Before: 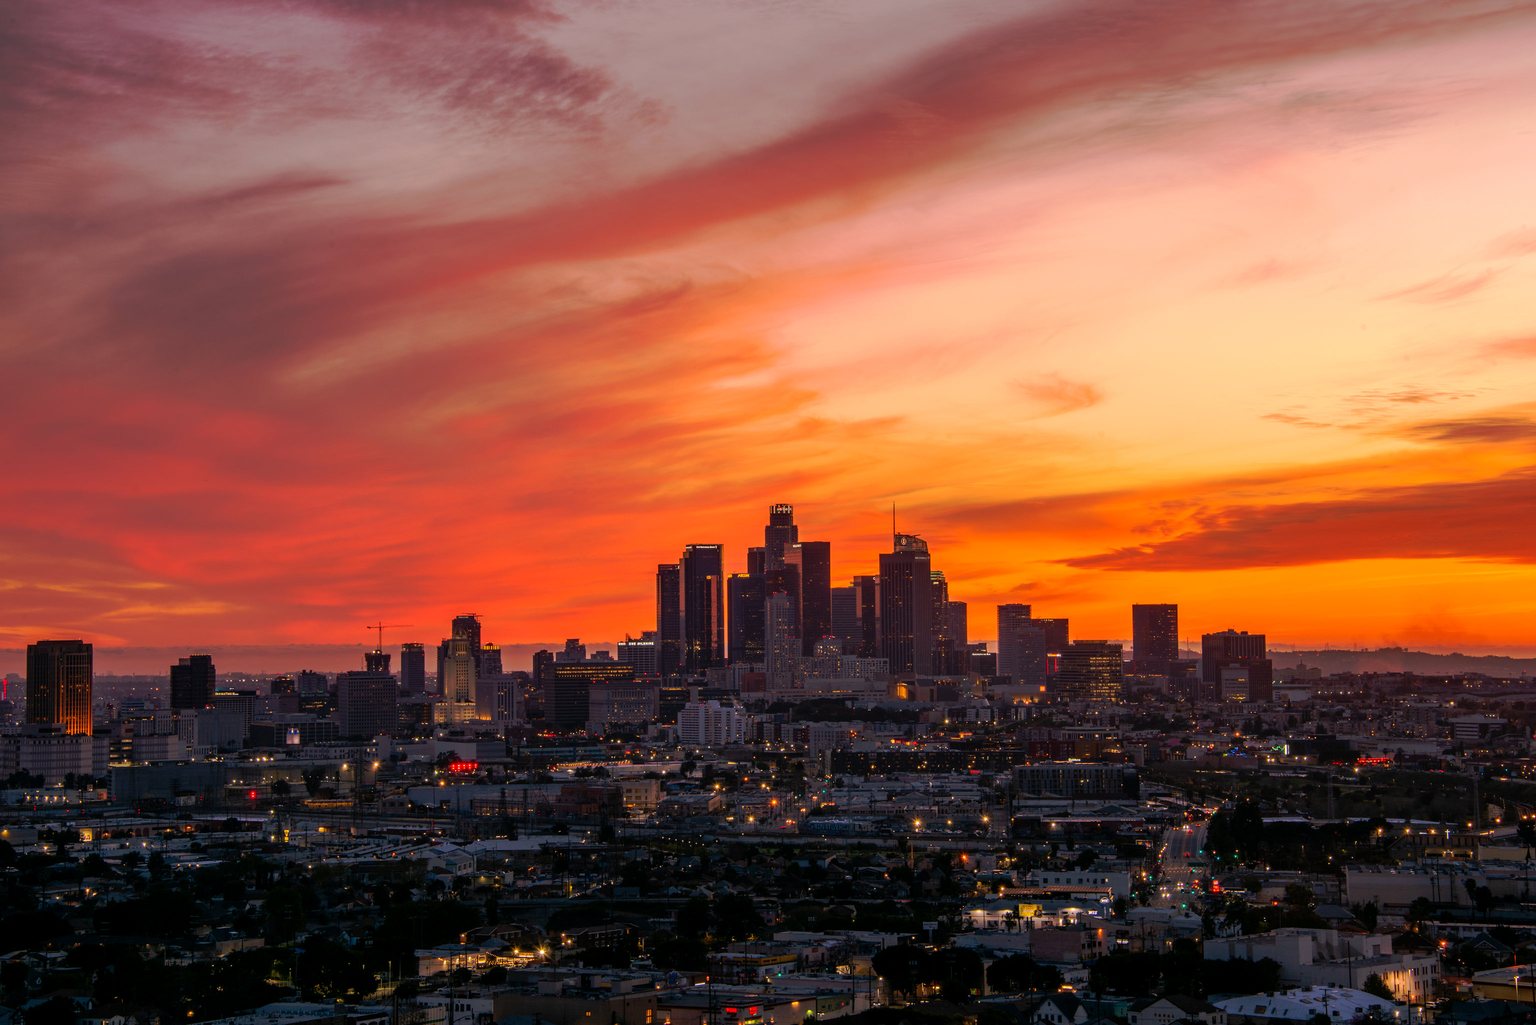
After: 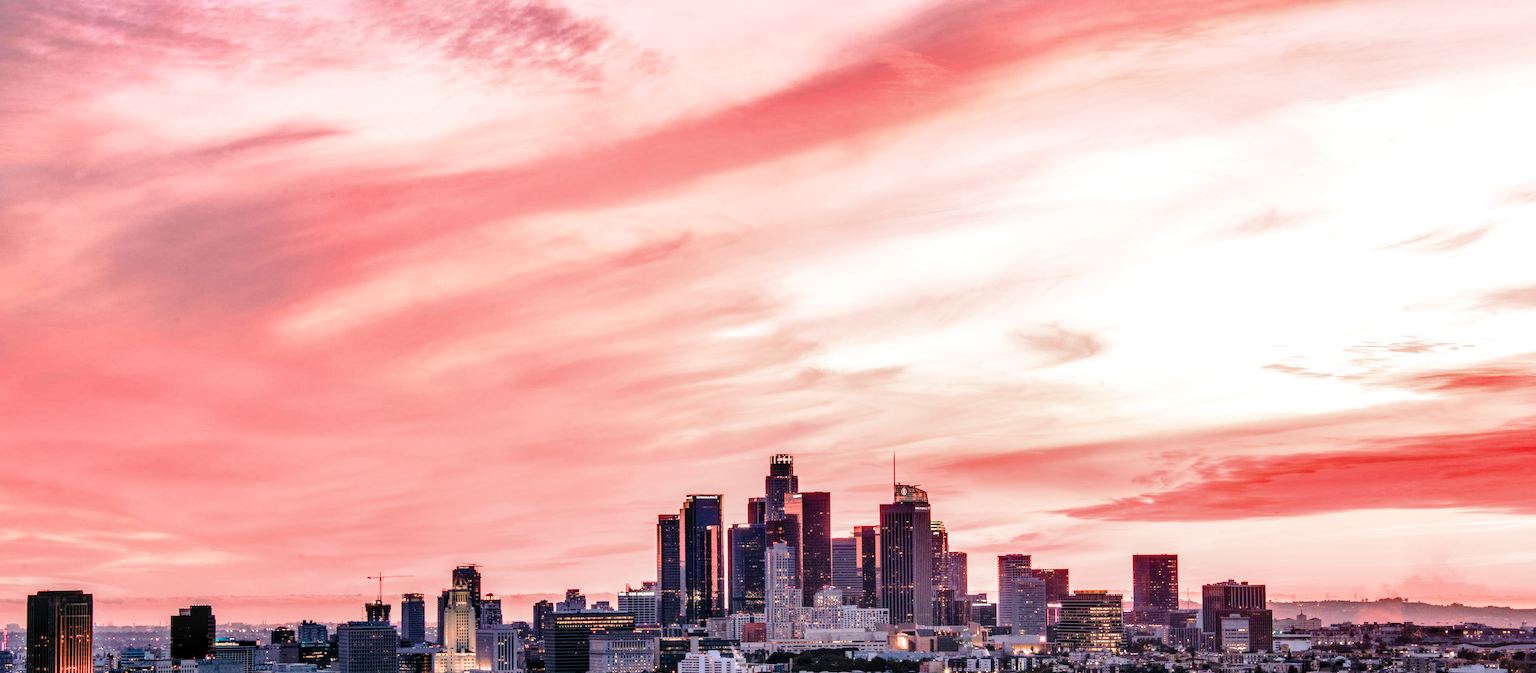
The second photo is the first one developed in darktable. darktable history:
crop and rotate: top 4.915%, bottom 29.406%
filmic rgb: black relative exposure -7.65 EV, white relative exposure 4.56 EV, hardness 3.61
contrast equalizer: y [[0.6 ×6], [0.55 ×6], [0 ×6], [0 ×6], [0 ×6]]
exposure: black level correction 0.001, exposure 2.611 EV, compensate highlight preservation false
local contrast: on, module defaults
shadows and highlights: shadows 61.93, white point adjustment 0.311, highlights -33.7, compress 83.44%
